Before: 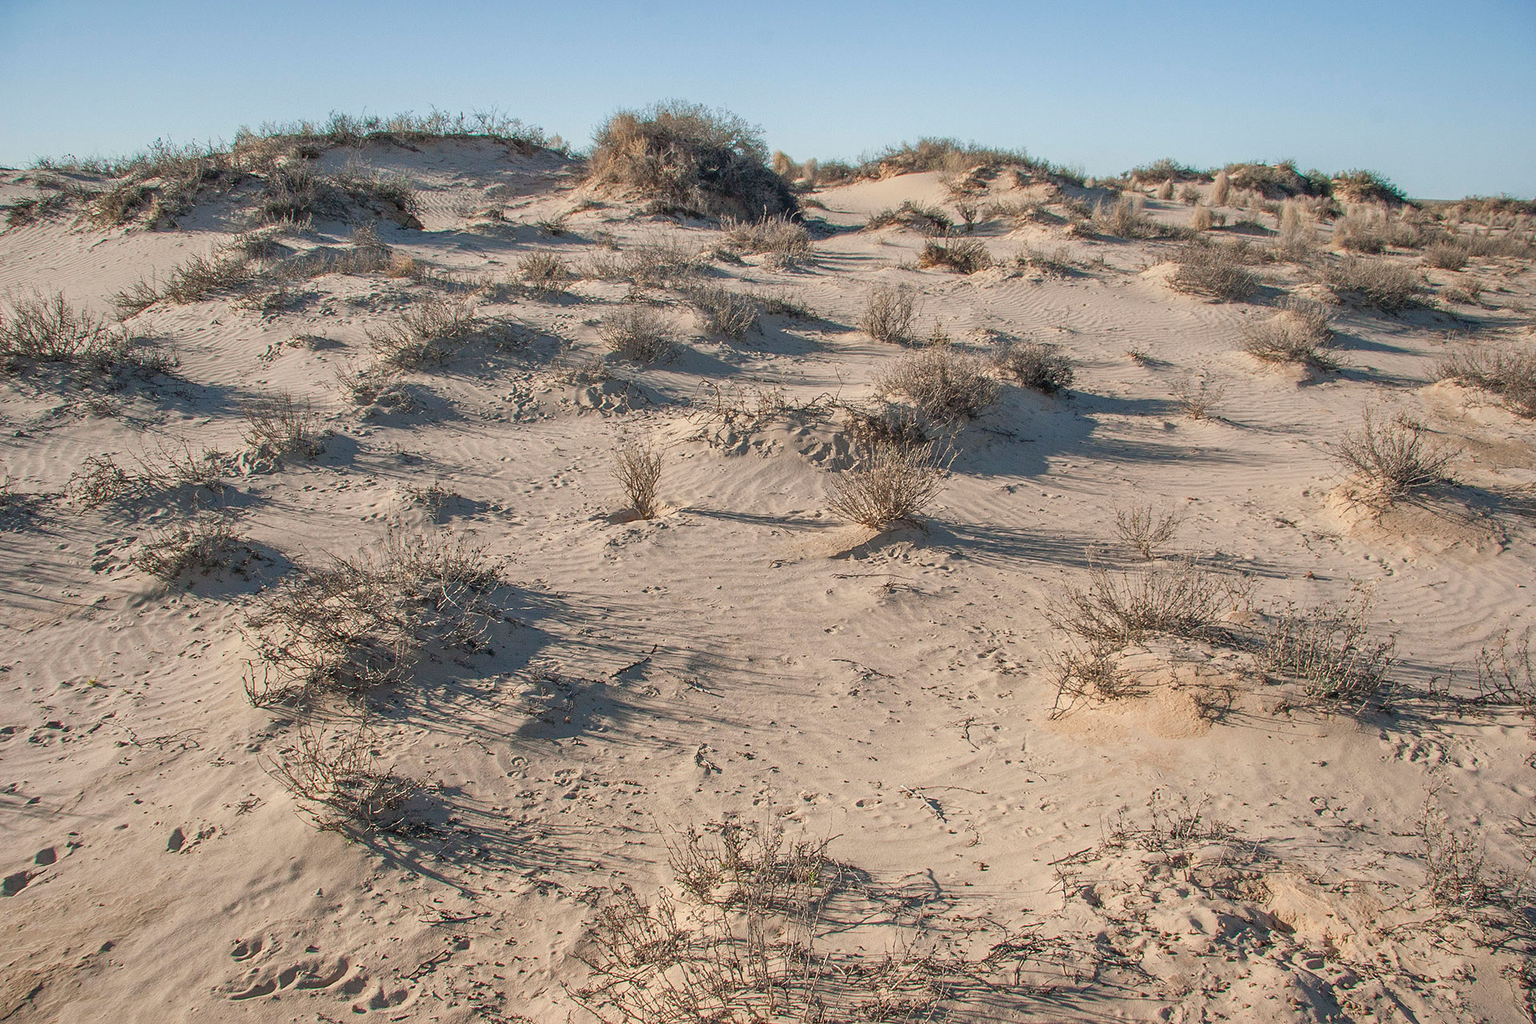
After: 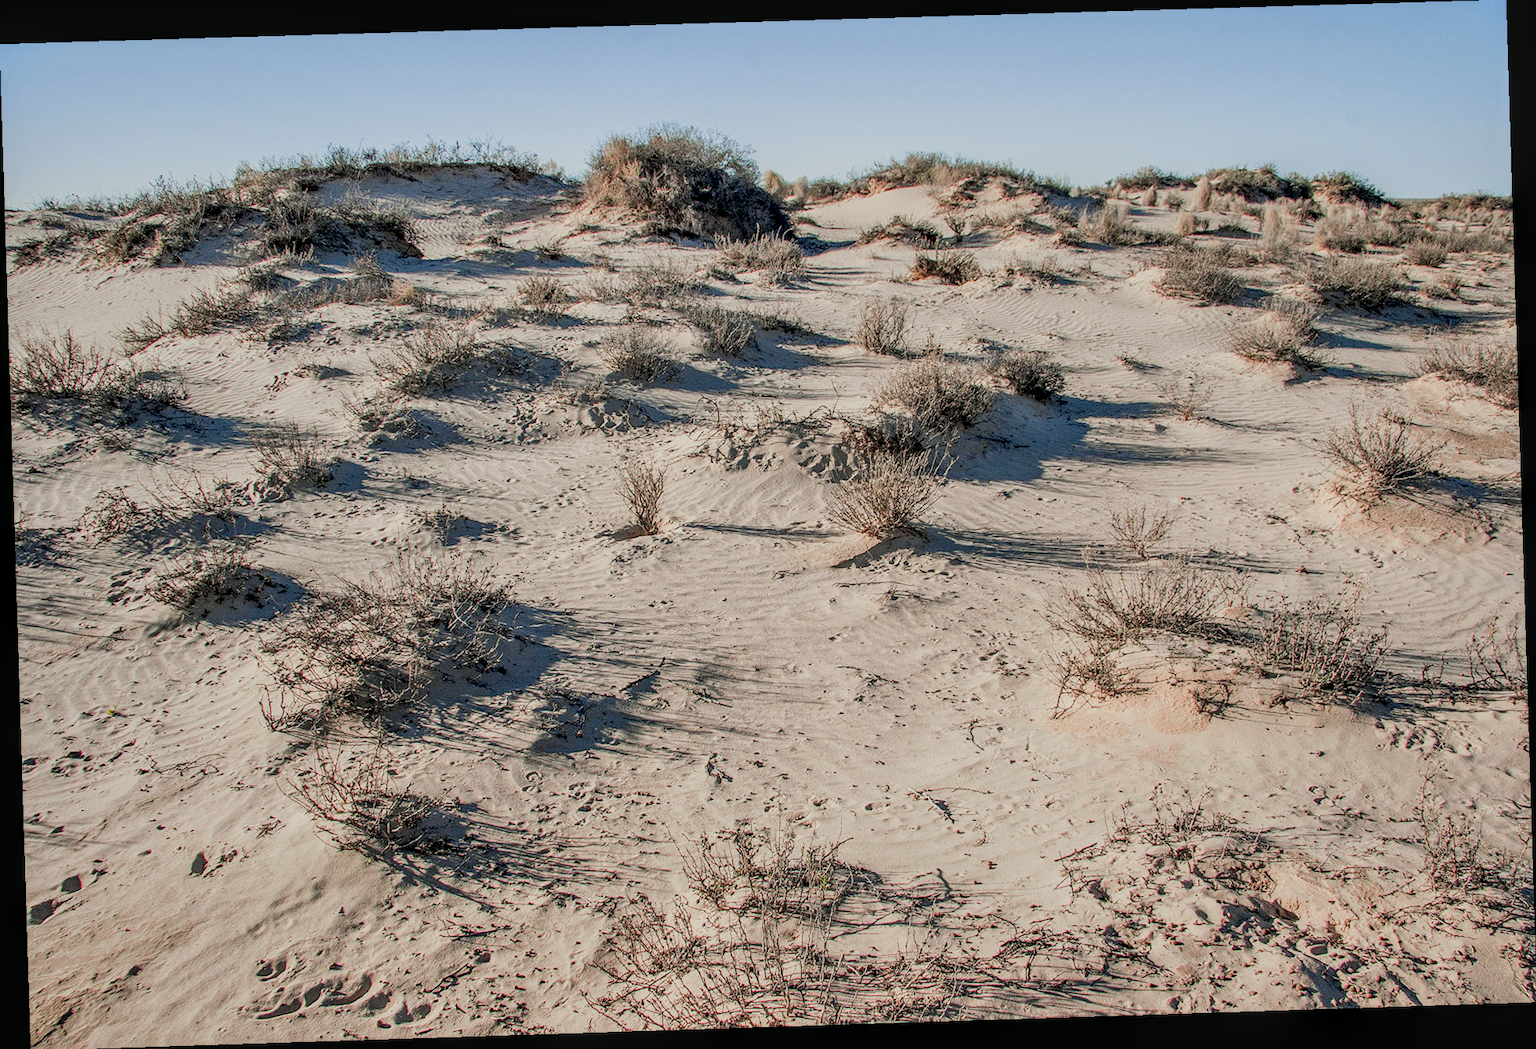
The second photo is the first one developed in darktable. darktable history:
sigmoid: on, module defaults
tone curve: curves: ch0 [(0, 0) (0.07, 0.052) (0.23, 0.254) (0.486, 0.53) (0.822, 0.825) (0.994, 0.955)]; ch1 [(0, 0) (0.226, 0.261) (0.379, 0.442) (0.469, 0.472) (0.495, 0.495) (0.514, 0.504) (0.561, 0.568) (0.59, 0.612) (1, 1)]; ch2 [(0, 0) (0.269, 0.299) (0.459, 0.441) (0.498, 0.499) (0.523, 0.52) (0.586, 0.569) (0.635, 0.617) (0.659, 0.681) (0.718, 0.764) (1, 1)], color space Lab, independent channels, preserve colors none
rotate and perspective: rotation -1.77°, lens shift (horizontal) 0.004, automatic cropping off
local contrast: detail 130%
